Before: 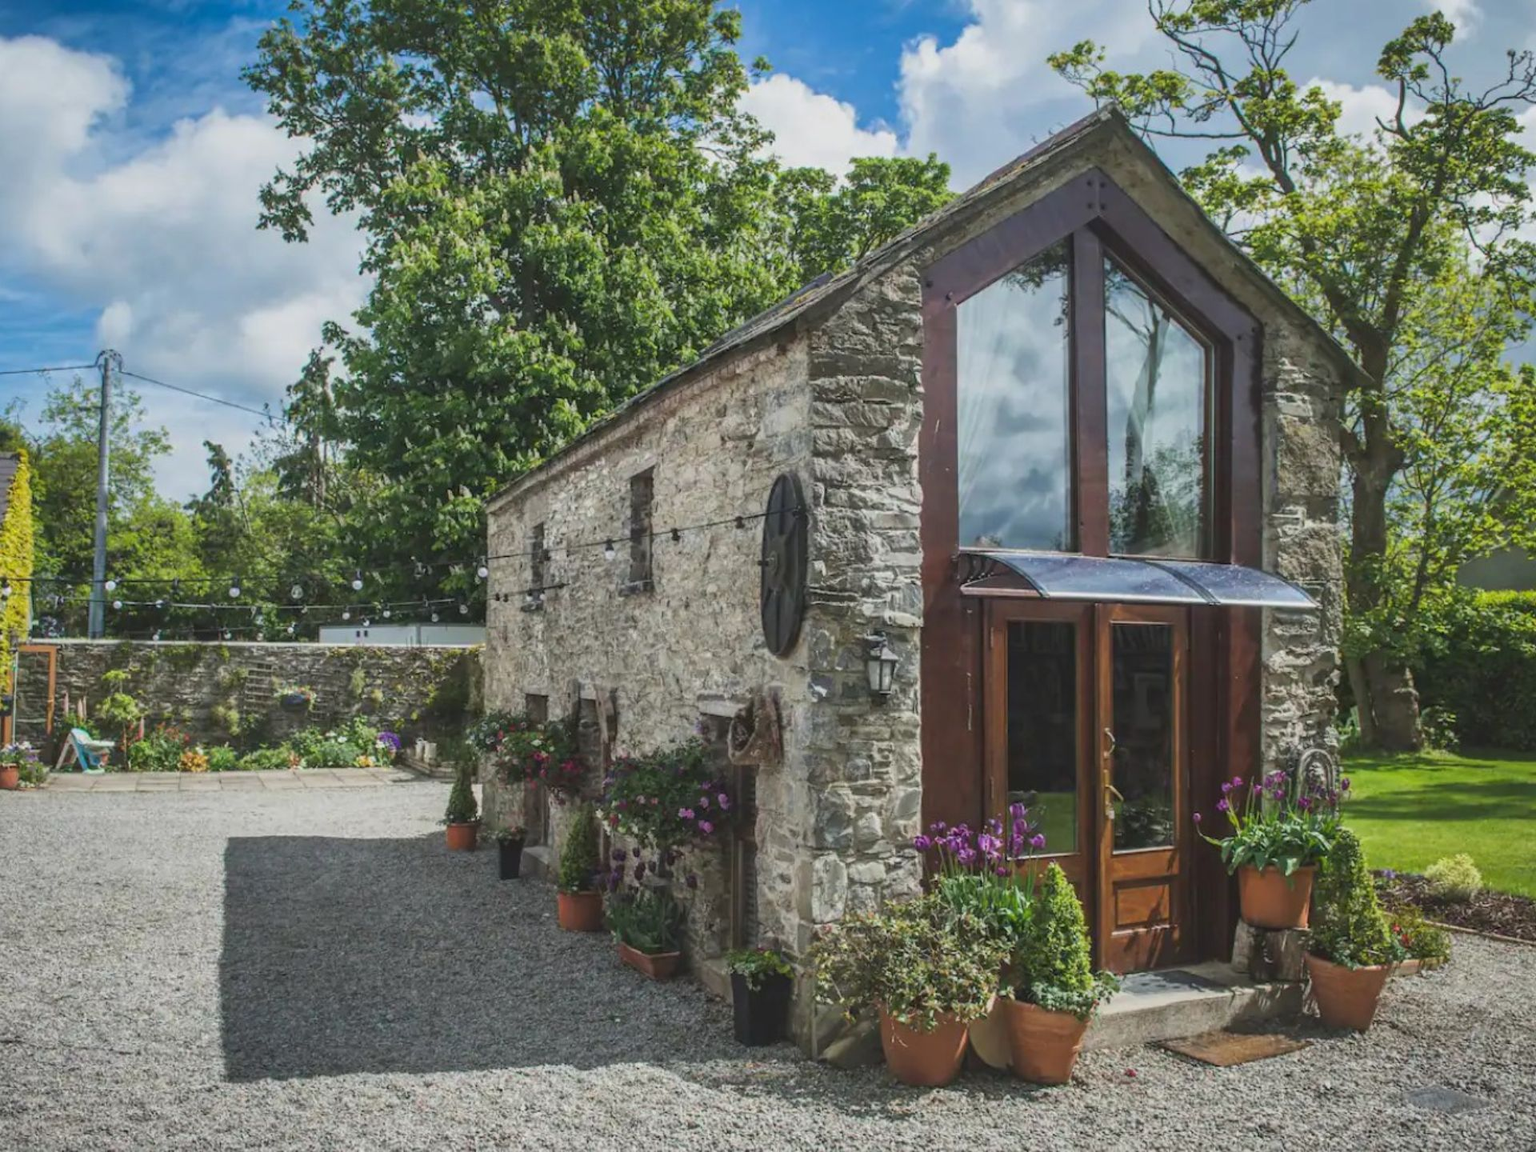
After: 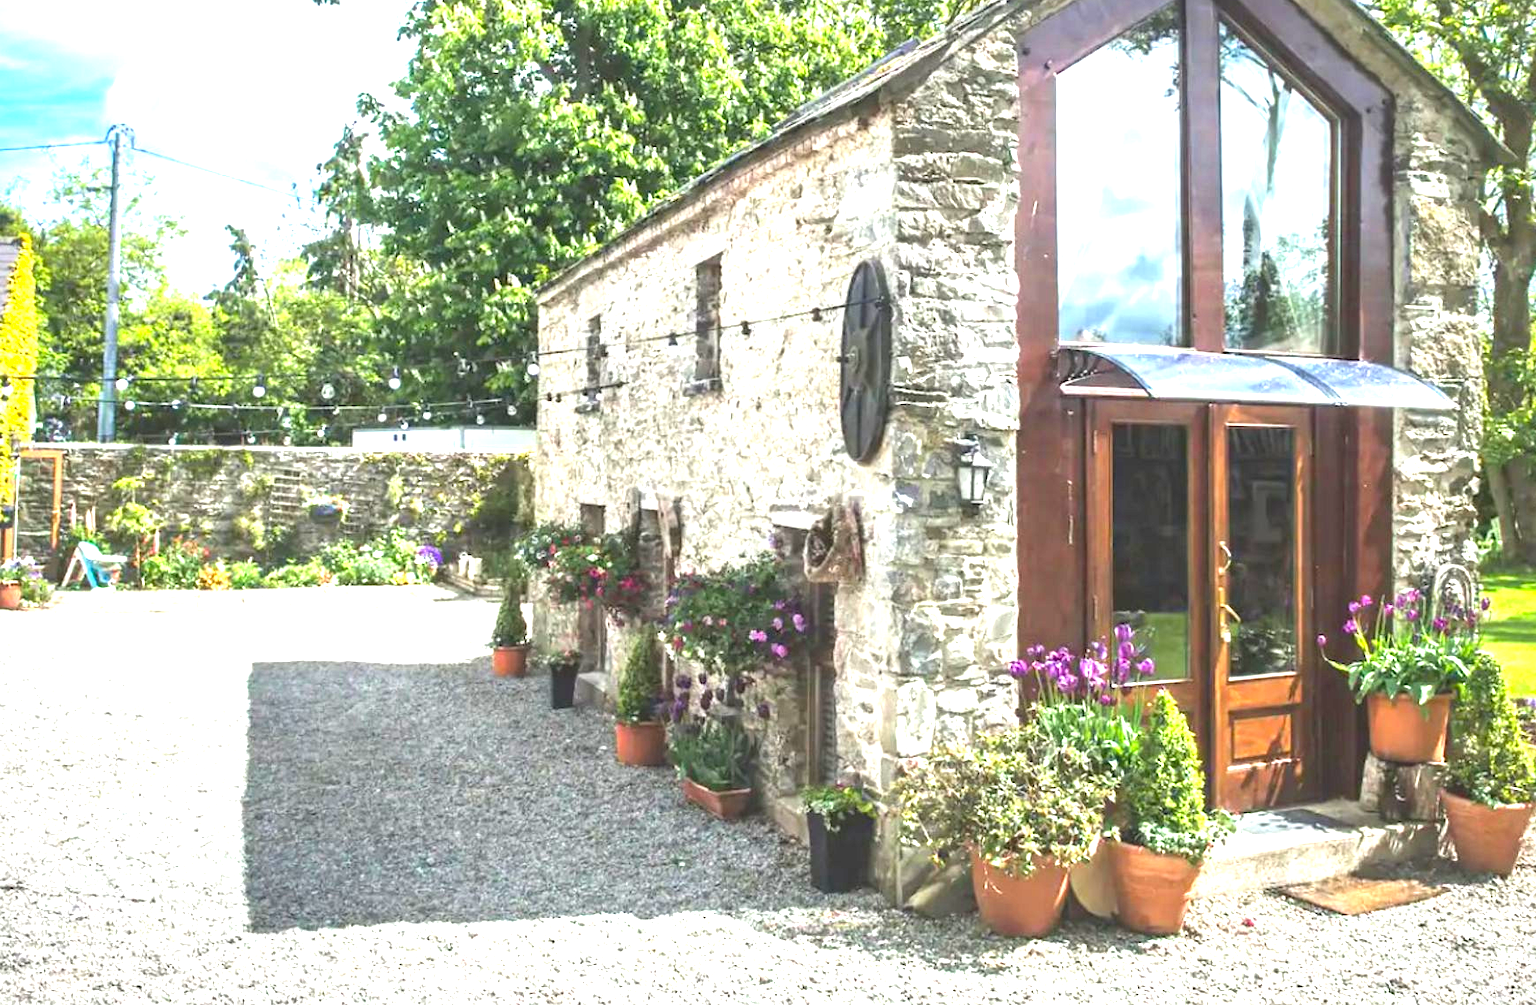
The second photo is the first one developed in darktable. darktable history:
crop: top 20.665%, right 9.411%, bottom 0.302%
levels: levels [0, 0.281, 0.562]
